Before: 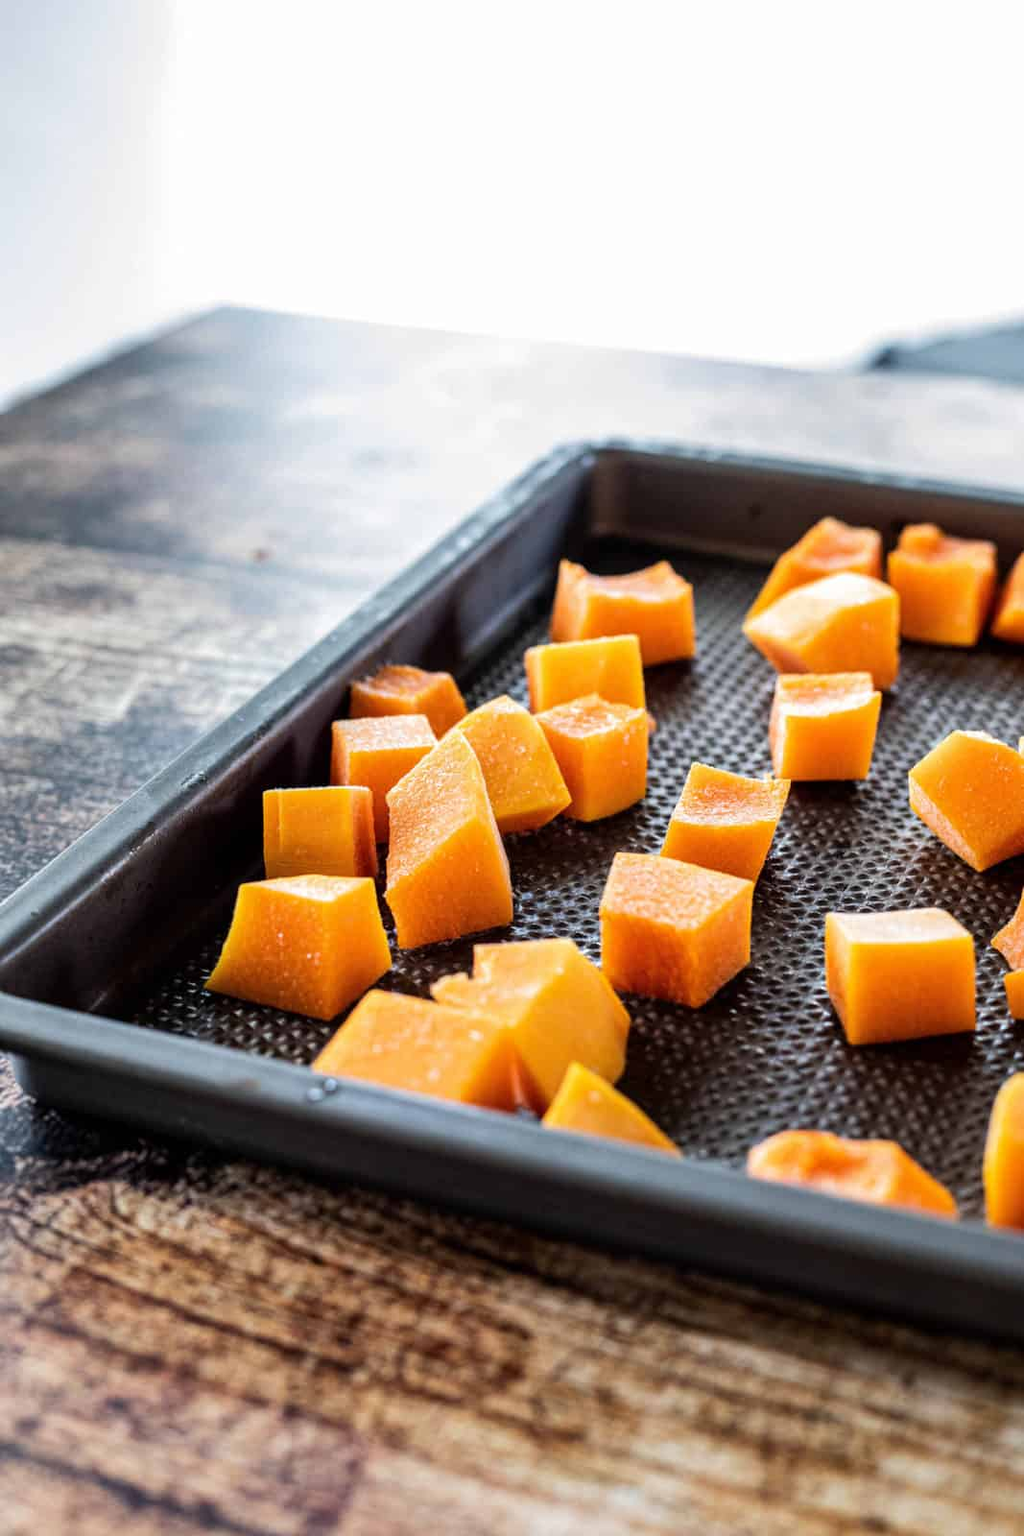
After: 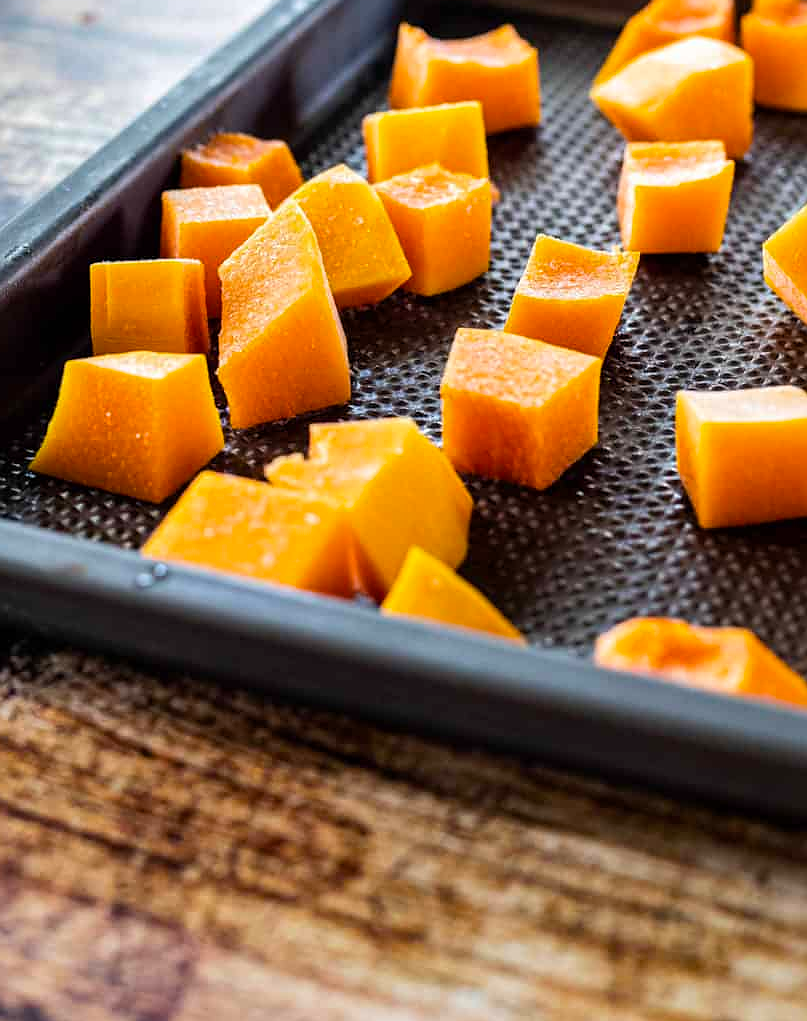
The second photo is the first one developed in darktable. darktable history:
crop and rotate: left 17.299%, top 35.115%, right 7.015%, bottom 1.024%
sharpen: radius 0.969, amount 0.604
color balance rgb: perceptual saturation grading › global saturation 20%, global vibrance 20%
